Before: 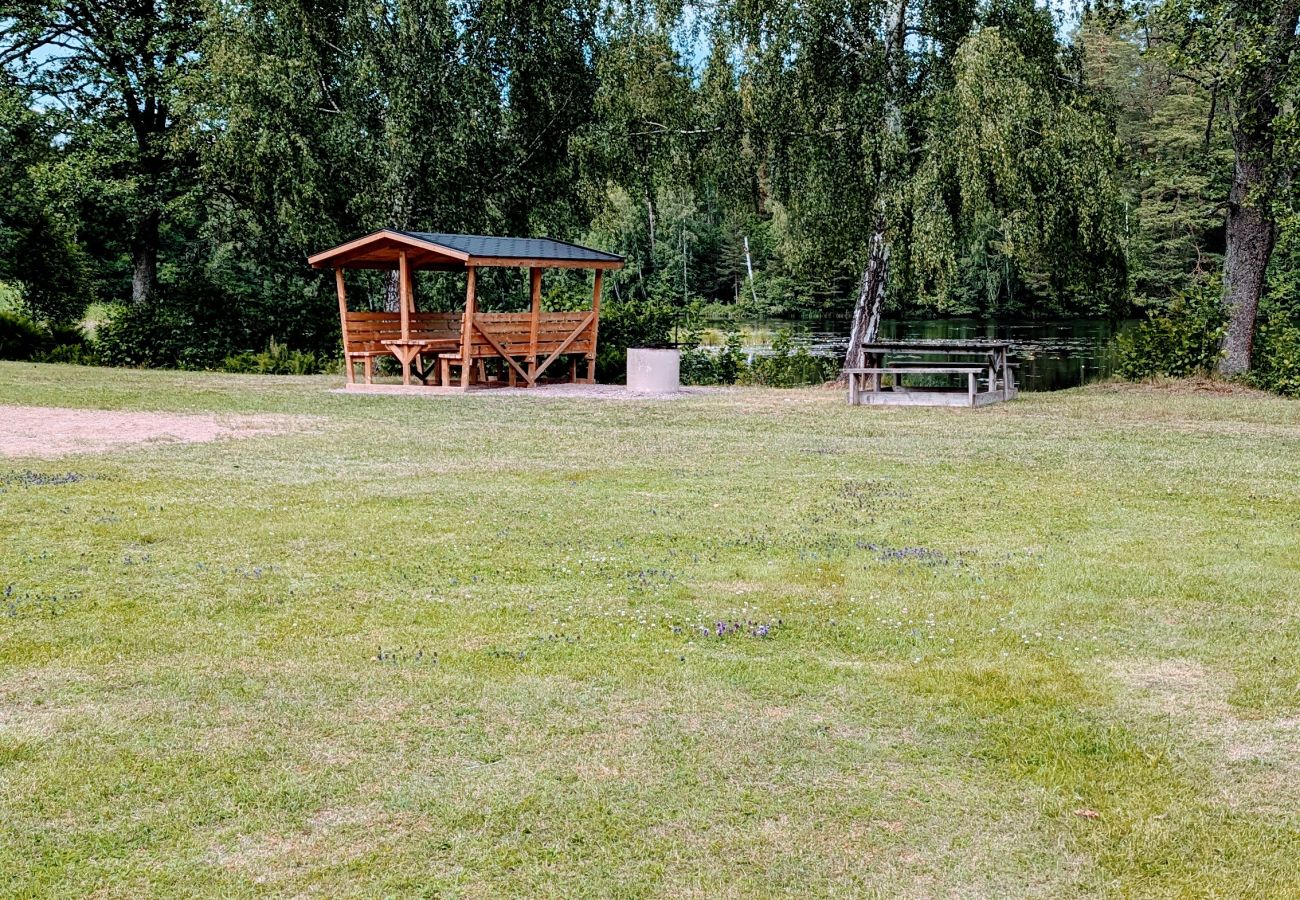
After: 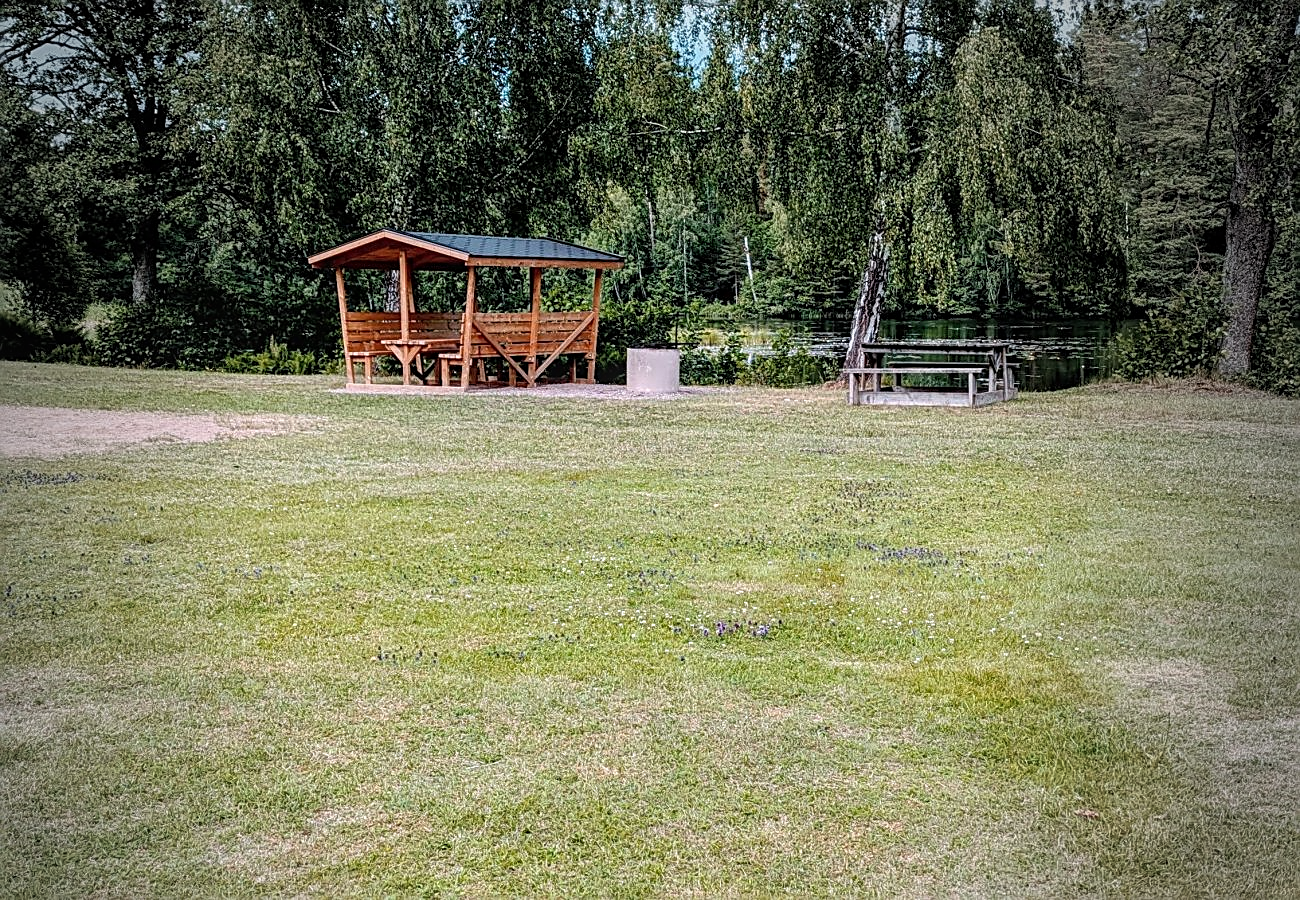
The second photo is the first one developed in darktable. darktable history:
local contrast: on, module defaults
sharpen: on, module defaults
vignetting: fall-off start 64.63%, center (-0.034, 0.148), width/height ratio 0.881
